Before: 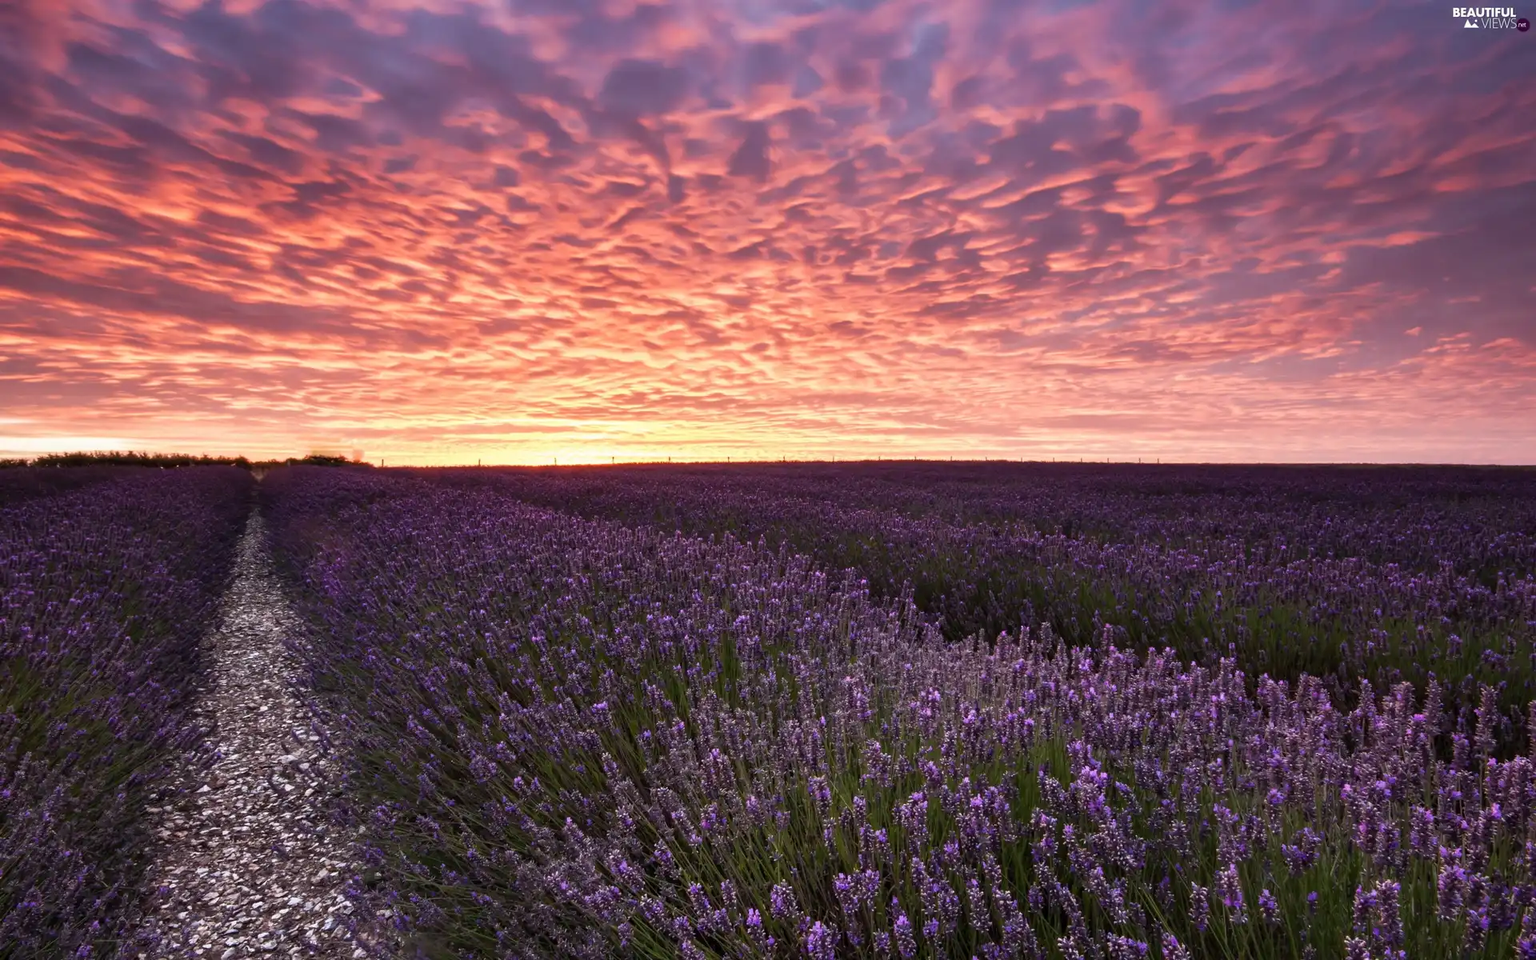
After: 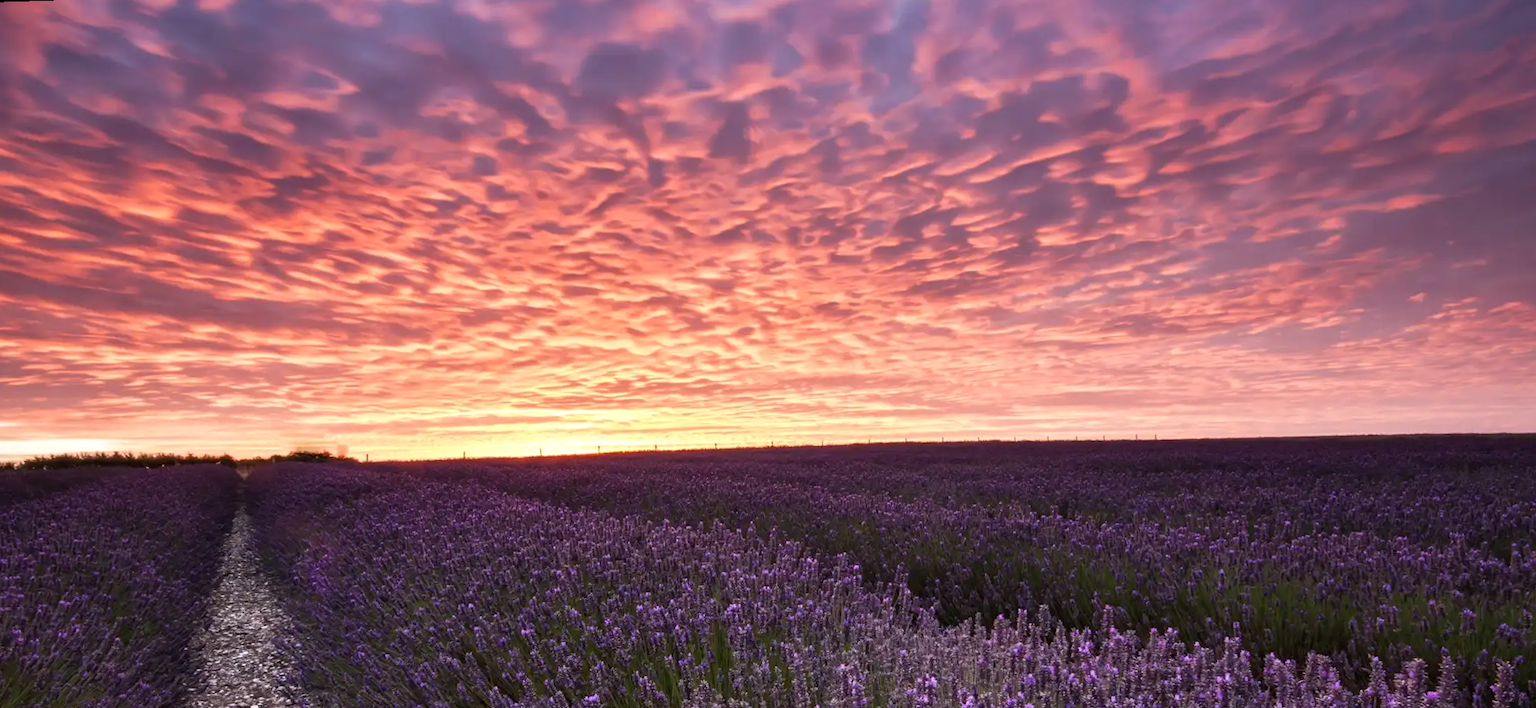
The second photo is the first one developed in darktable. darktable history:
rotate and perspective: rotation -1.32°, lens shift (horizontal) -0.031, crop left 0.015, crop right 0.985, crop top 0.047, crop bottom 0.982
crop: bottom 24.988%
exposure: exposure 0.078 EV, compensate highlight preservation false
